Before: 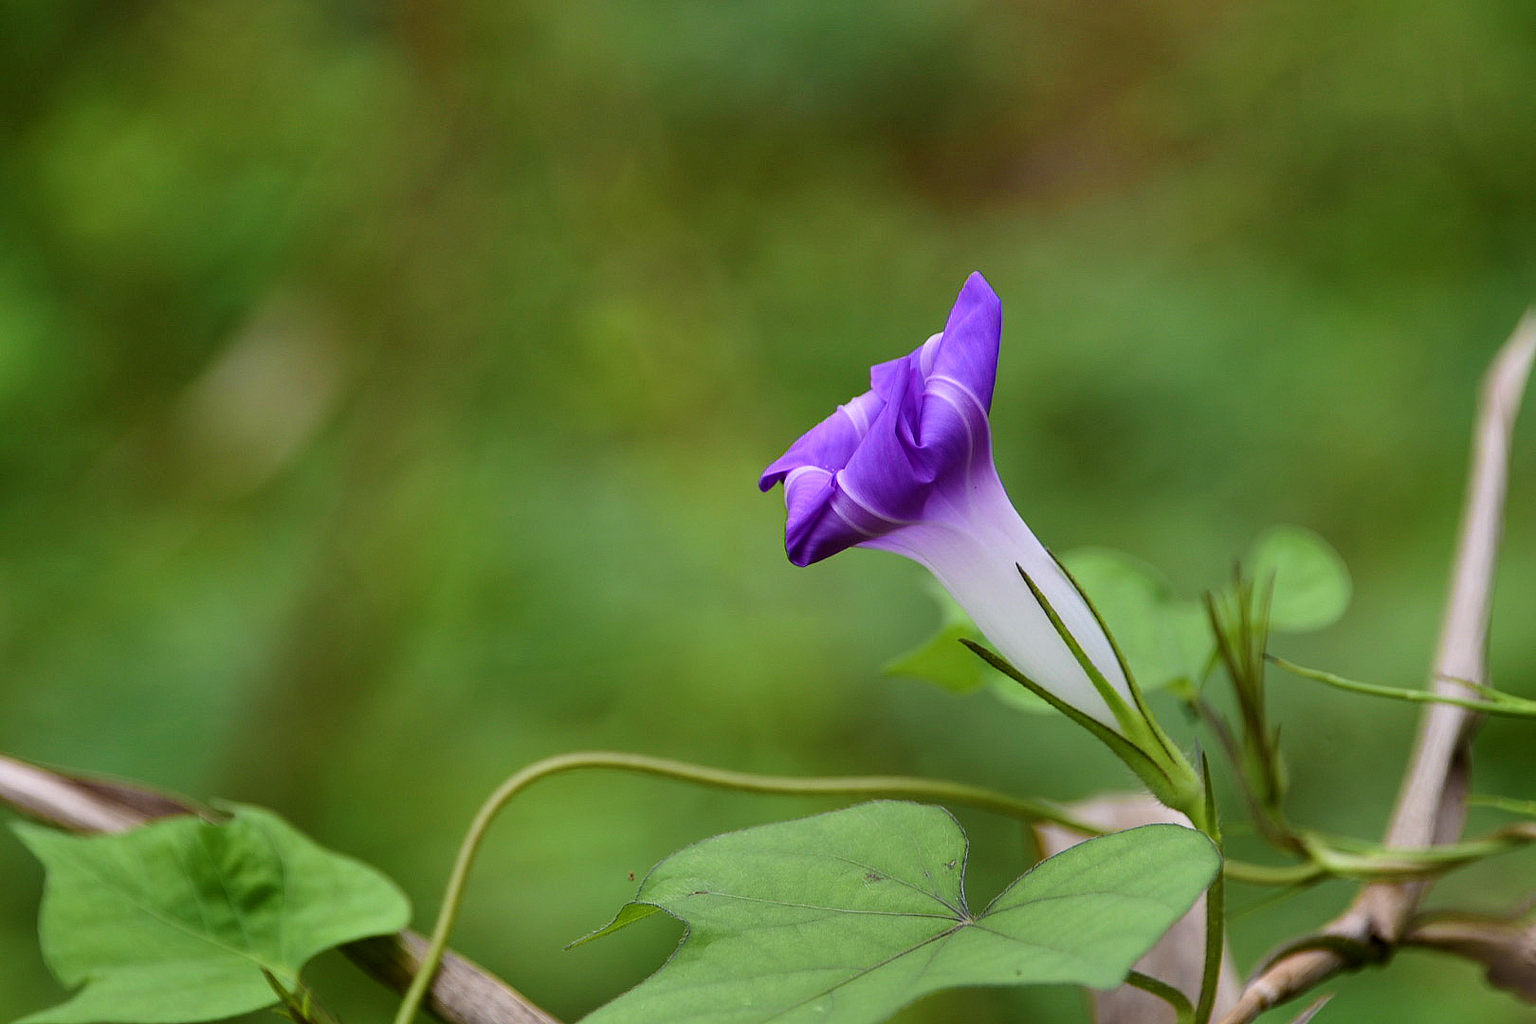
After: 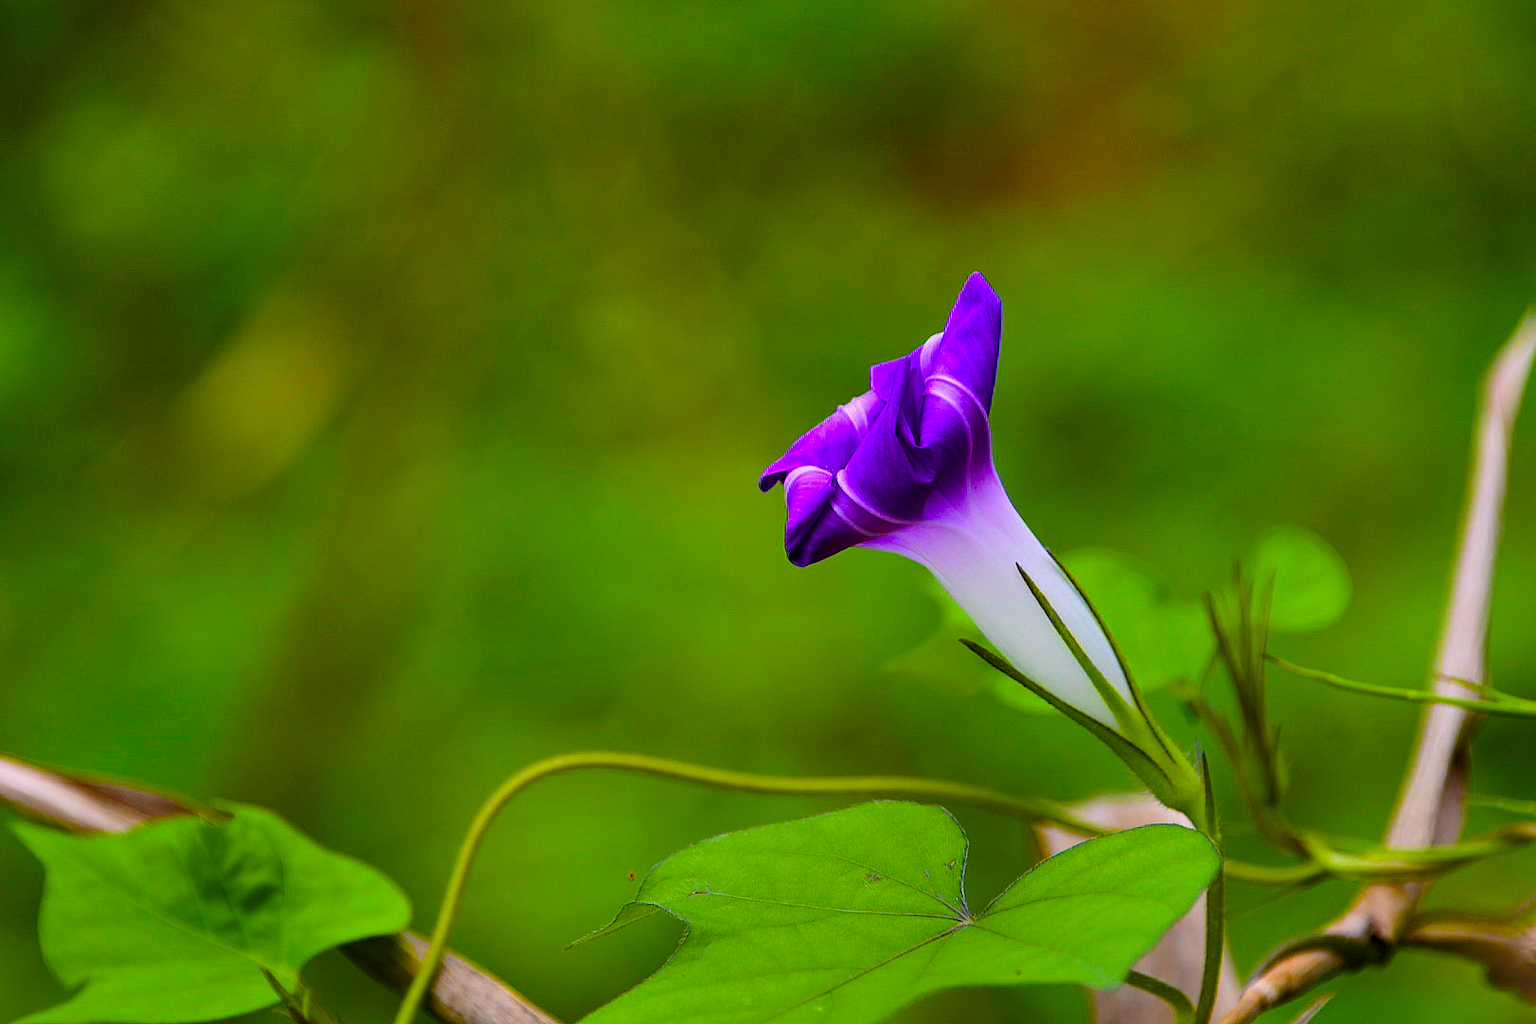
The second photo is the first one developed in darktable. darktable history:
color balance rgb: power › hue 327.64°, perceptual saturation grading › global saturation 65.343%, perceptual saturation grading › highlights 50.066%, perceptual saturation grading › shadows 29.646%
